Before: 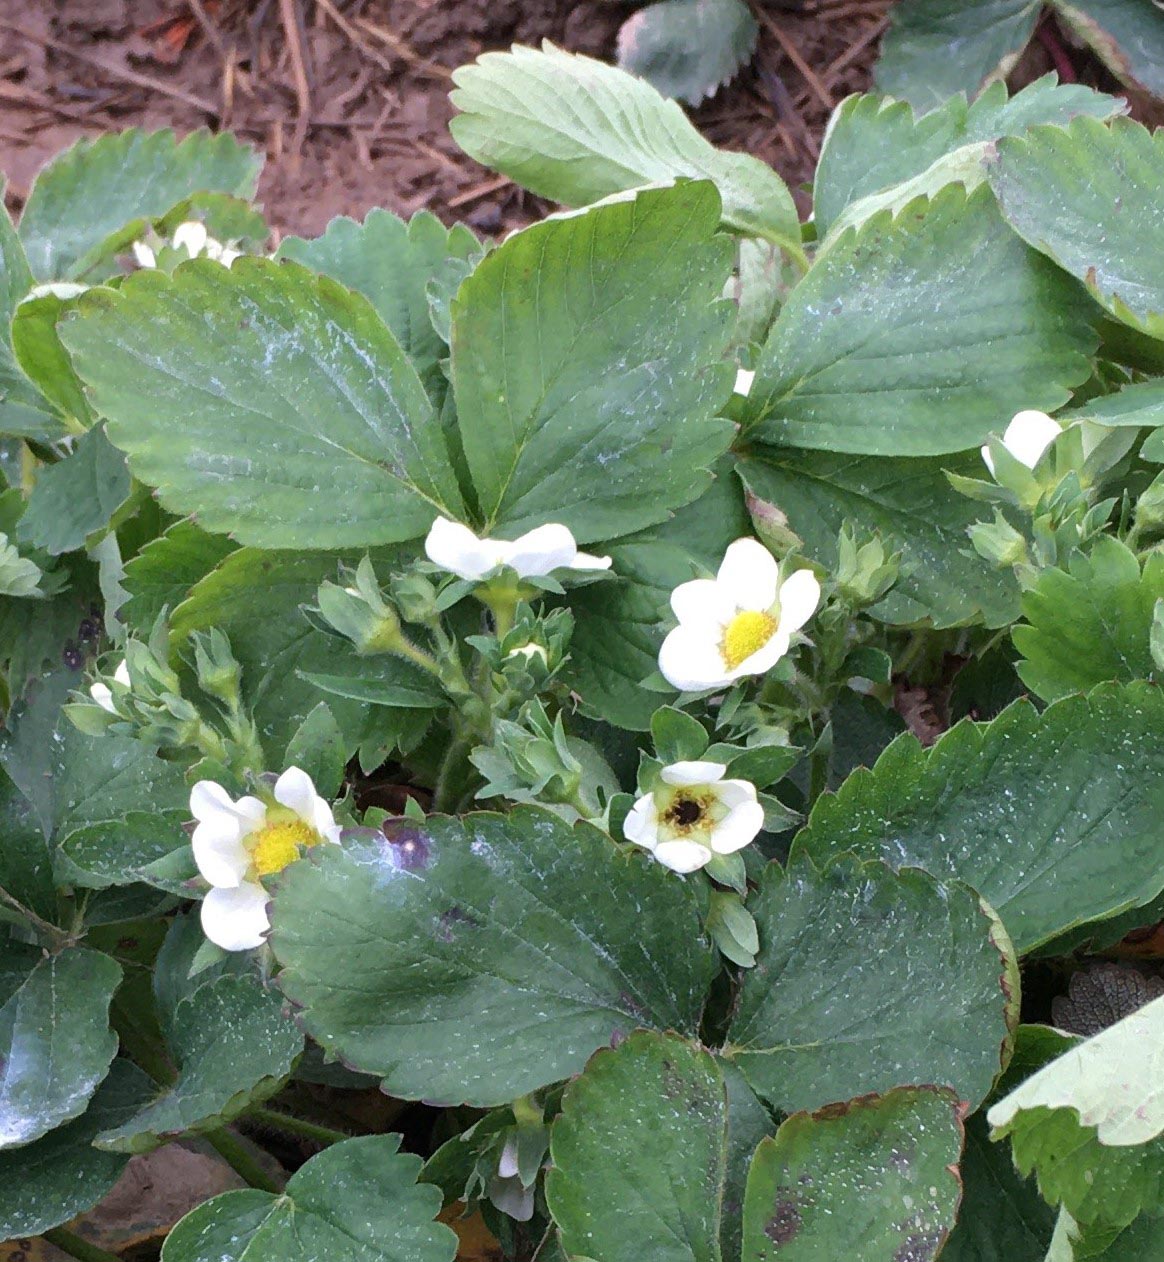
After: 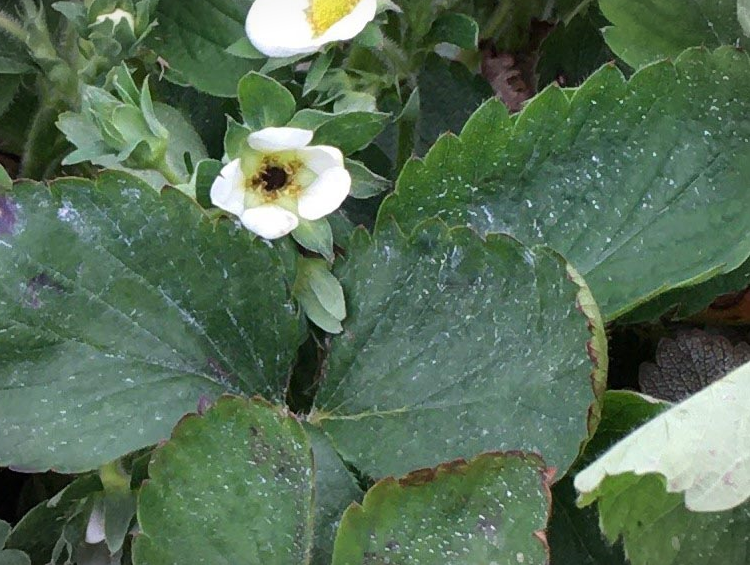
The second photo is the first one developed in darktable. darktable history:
crop and rotate: left 35.509%, top 50.238%, bottom 4.934%
vignetting: fall-off start 100%, brightness -0.282, width/height ratio 1.31
